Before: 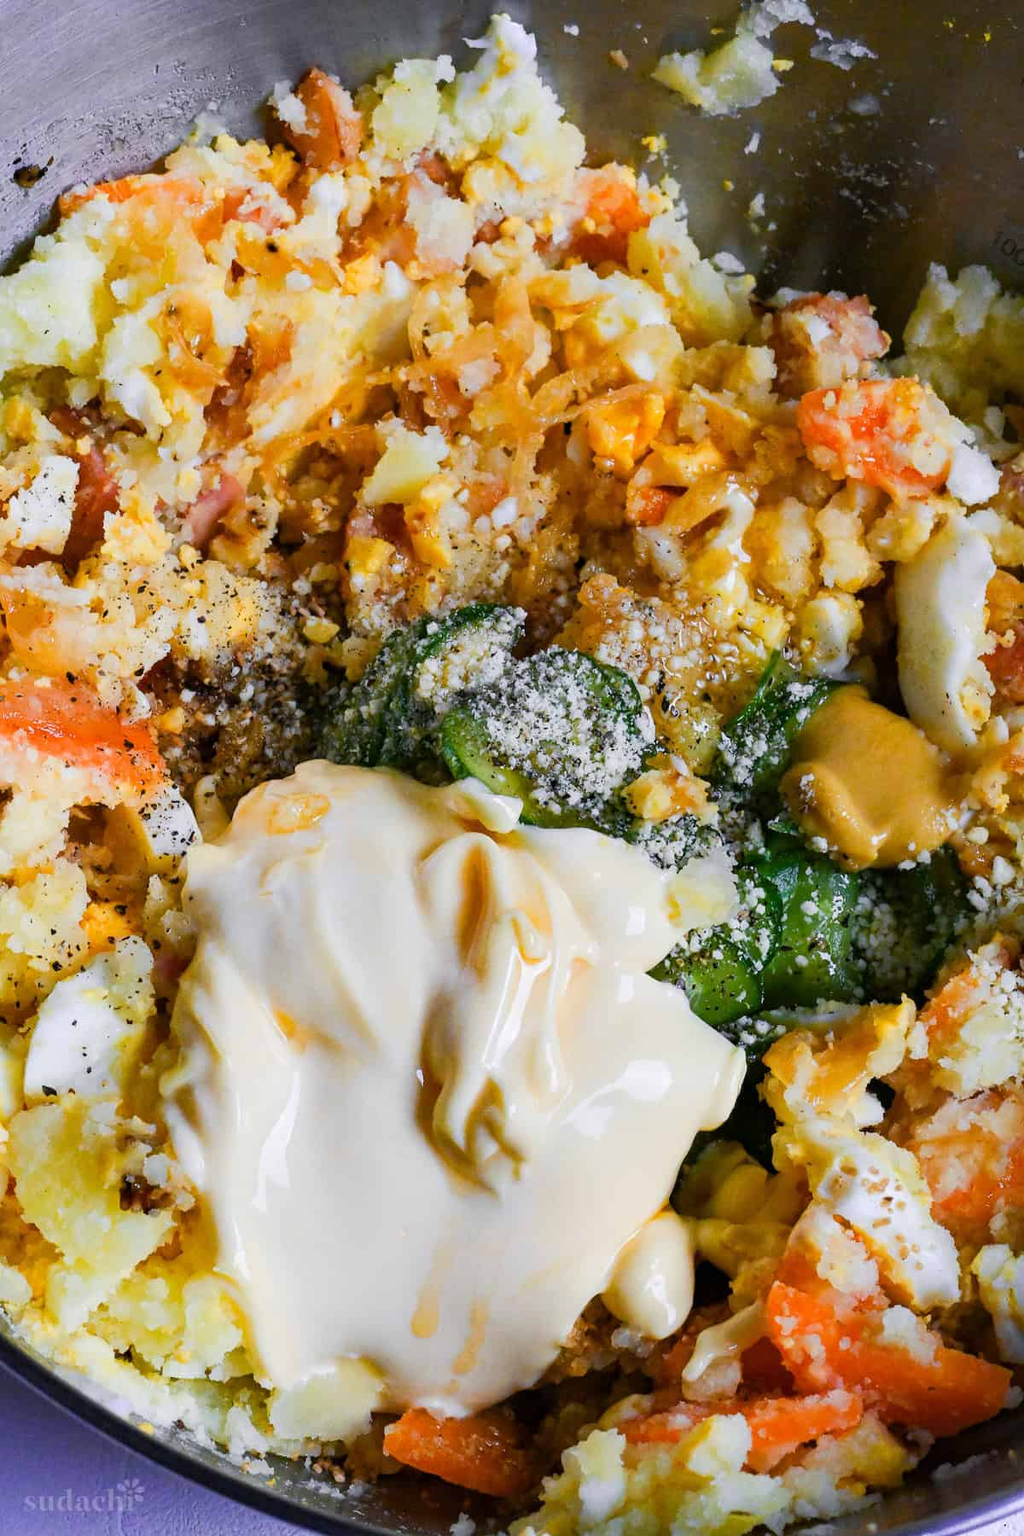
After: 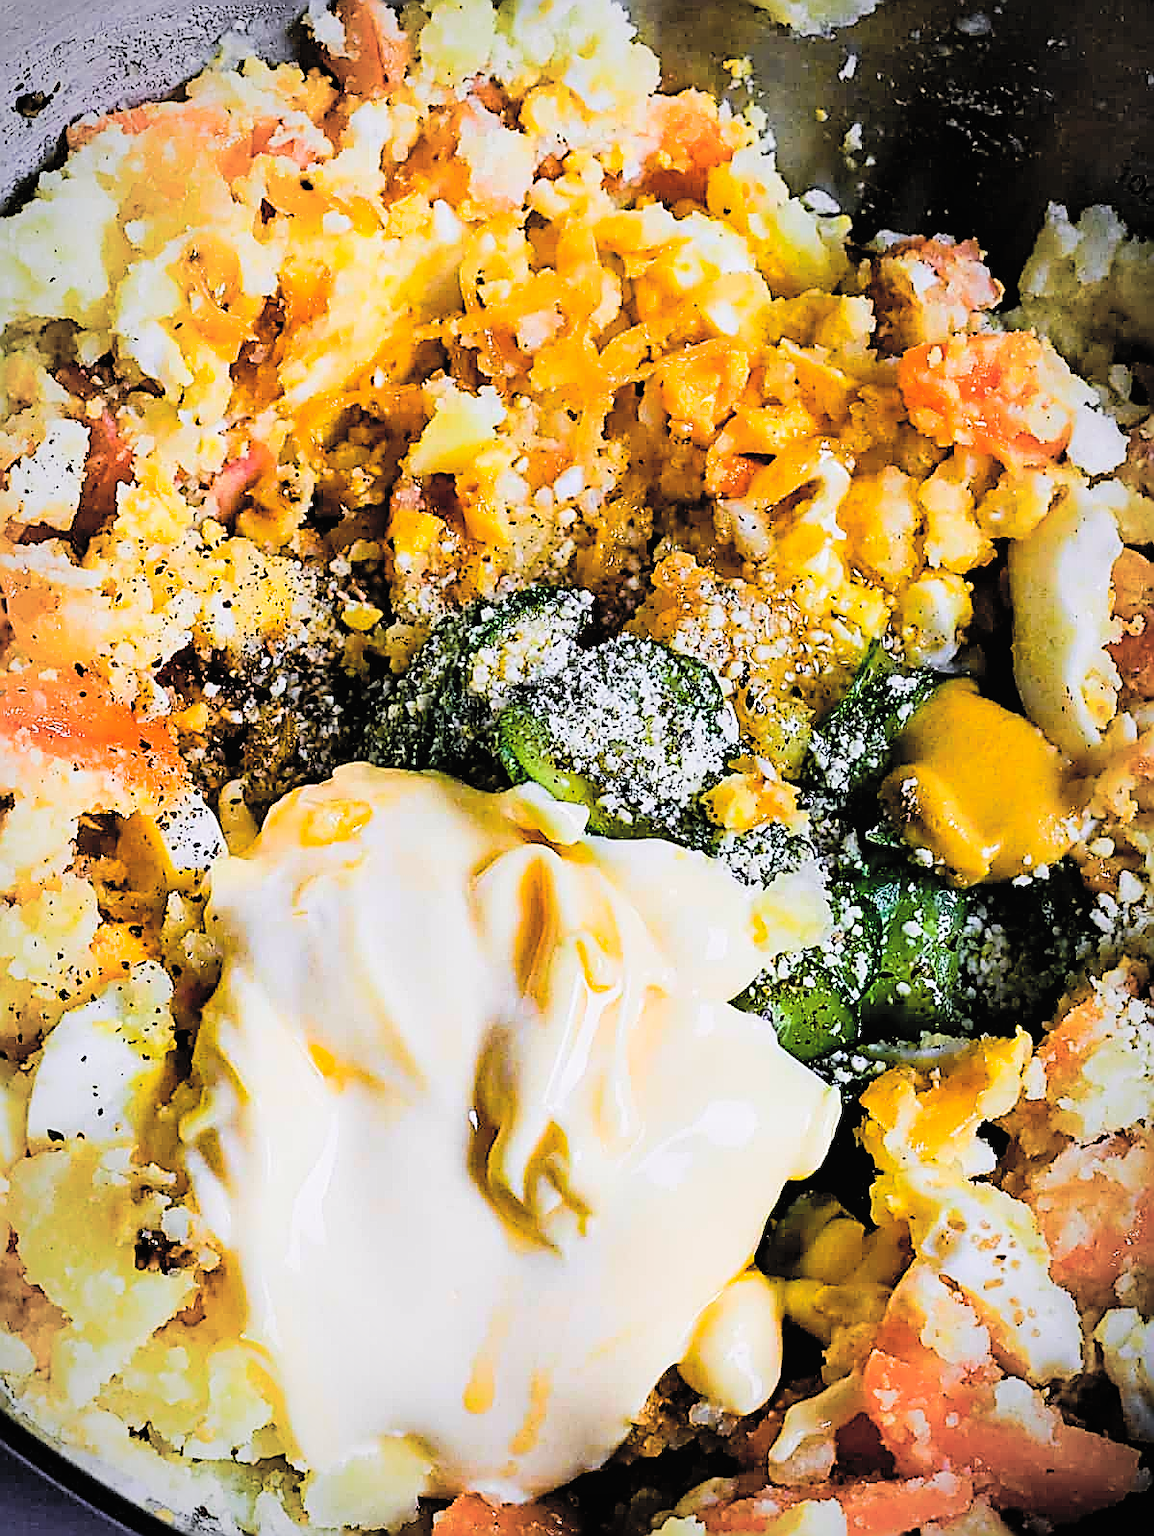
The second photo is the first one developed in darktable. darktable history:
haze removal: compatibility mode true, adaptive false
crop and rotate: top 5.496%, bottom 5.763%
contrast brightness saturation: contrast 0.101, brightness 0.292, saturation 0.146
filmic rgb: black relative exposure -5.04 EV, white relative exposure 3.54 EV, hardness 3.16, contrast 1.483, highlights saturation mix -49.26%
sharpen: amount 1.852
vignetting: fall-off radius 70.44%, automatic ratio true
color balance rgb: highlights gain › chroma 0.284%, highlights gain › hue 330.74°, perceptual saturation grading › global saturation 25.709%
